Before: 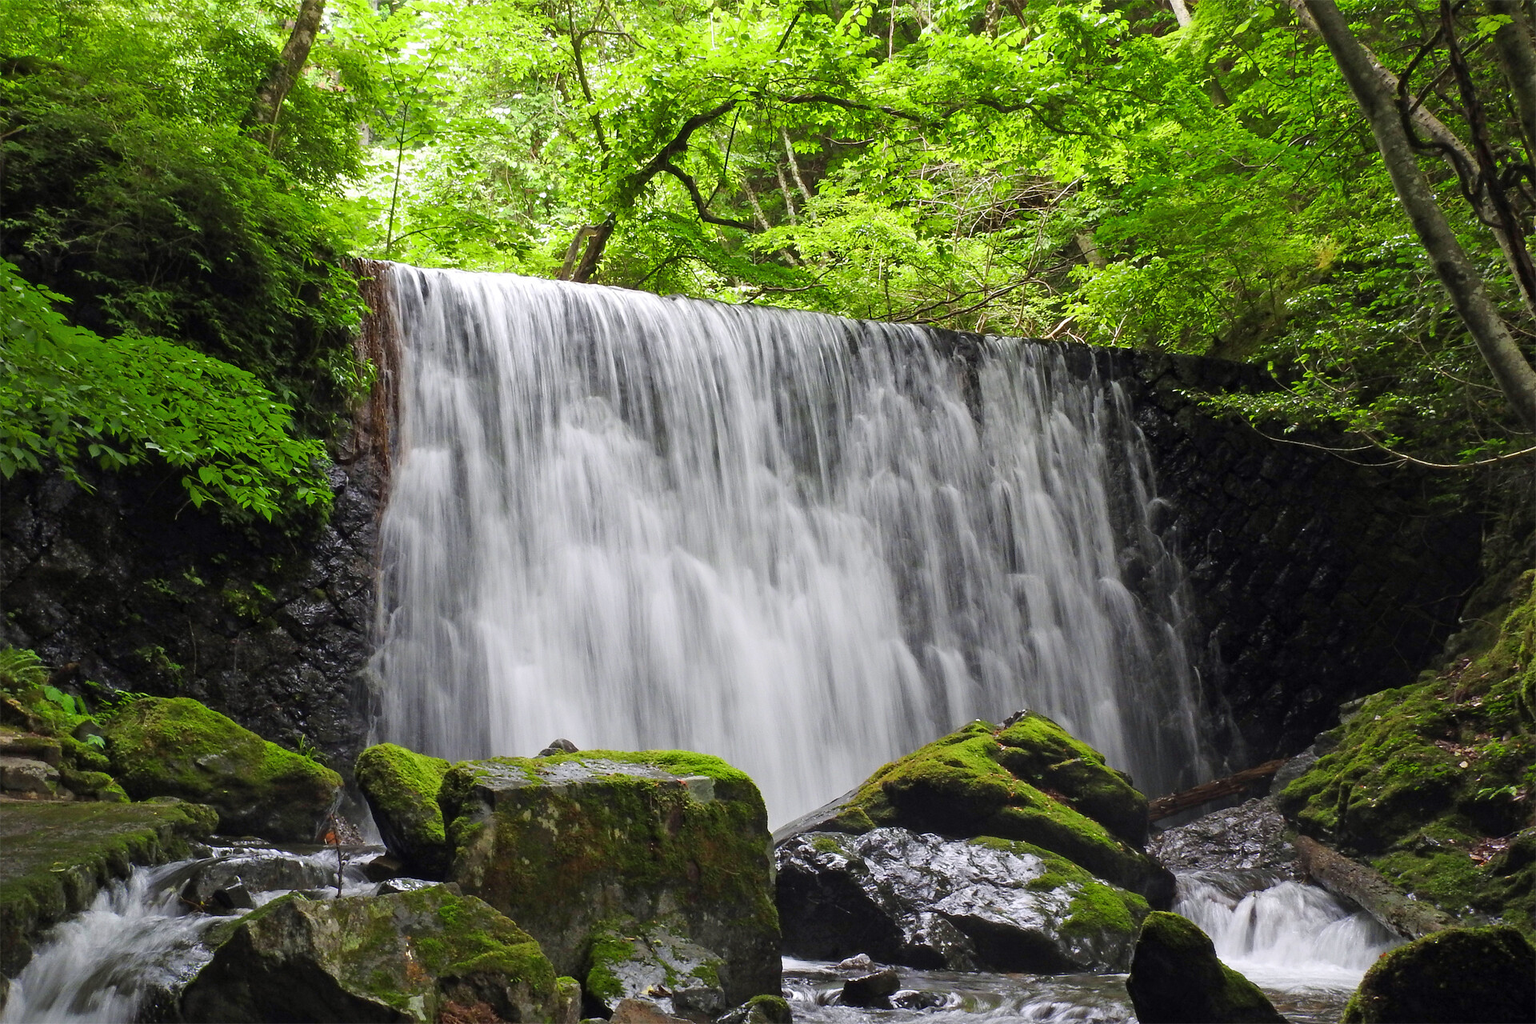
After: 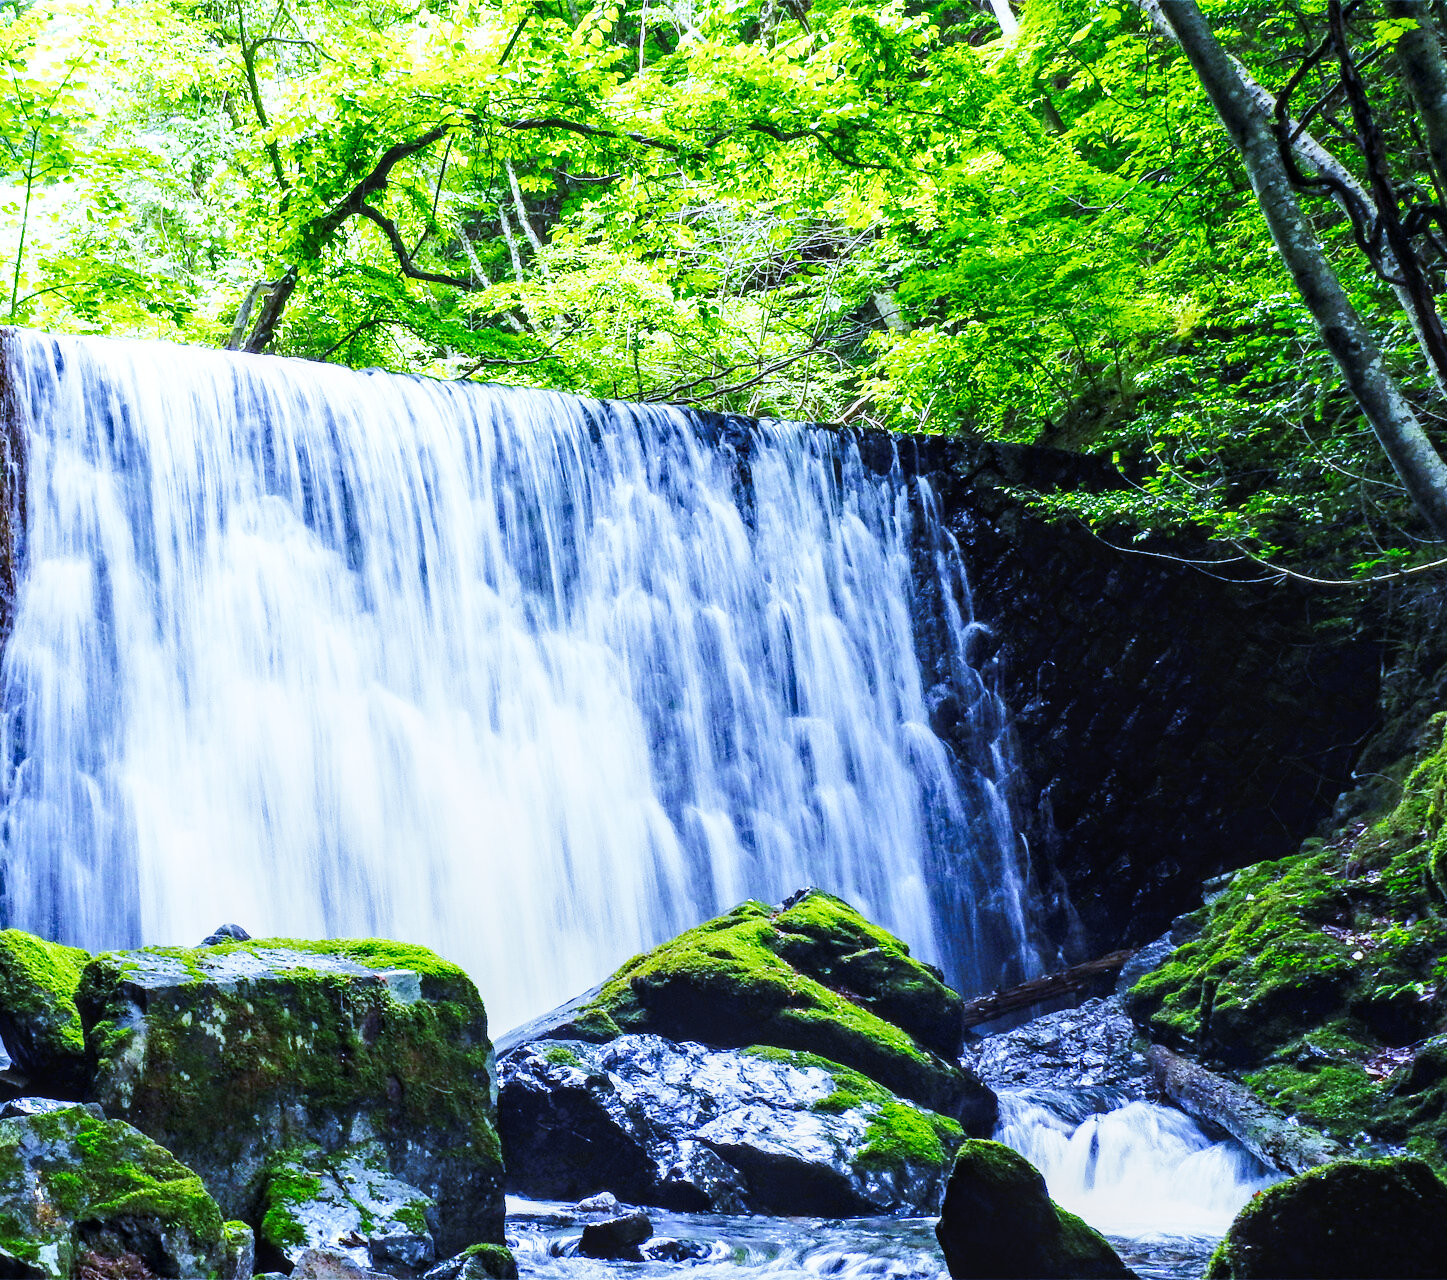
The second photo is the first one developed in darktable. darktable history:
white balance: red 0.766, blue 1.537
local contrast: on, module defaults
crop and rotate: left 24.6%
tone equalizer: -8 EV -1.84 EV, -7 EV -1.16 EV, -6 EV -1.62 EV, smoothing diameter 25%, edges refinement/feathering 10, preserve details guided filter
tone curve: curves: ch0 [(0, 0) (0.003, 0.003) (0.011, 0.01) (0.025, 0.023) (0.044, 0.041) (0.069, 0.064) (0.1, 0.092) (0.136, 0.125) (0.177, 0.163) (0.224, 0.207) (0.277, 0.255) (0.335, 0.309) (0.399, 0.375) (0.468, 0.459) (0.543, 0.548) (0.623, 0.629) (0.709, 0.716) (0.801, 0.808) (0.898, 0.911) (1, 1)], preserve colors none
base curve: curves: ch0 [(0, 0) (0.007, 0.004) (0.027, 0.03) (0.046, 0.07) (0.207, 0.54) (0.442, 0.872) (0.673, 0.972) (1, 1)], preserve colors none
